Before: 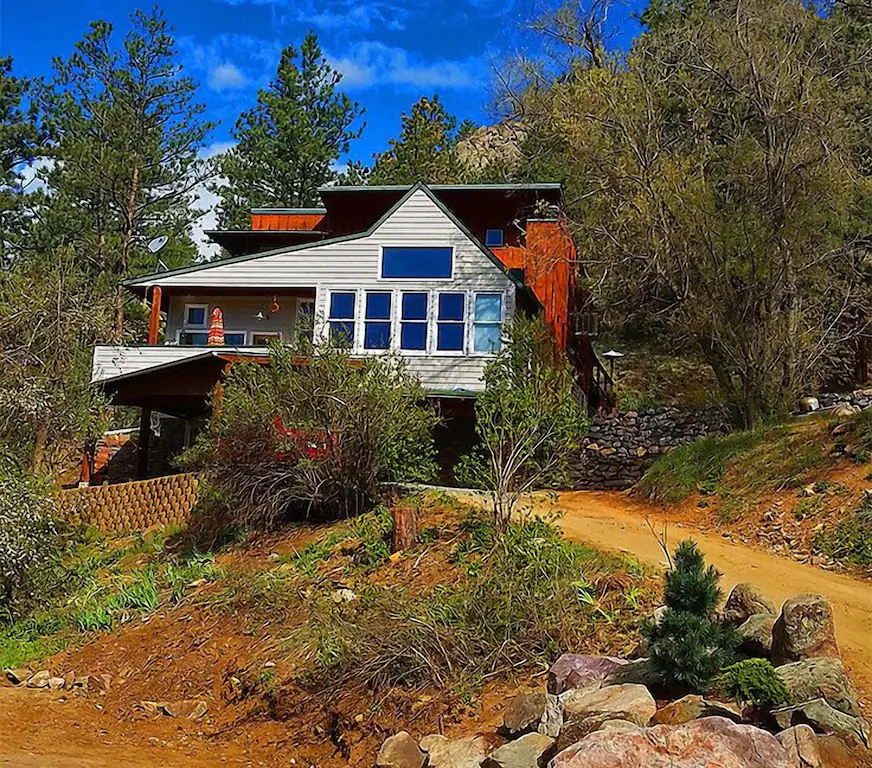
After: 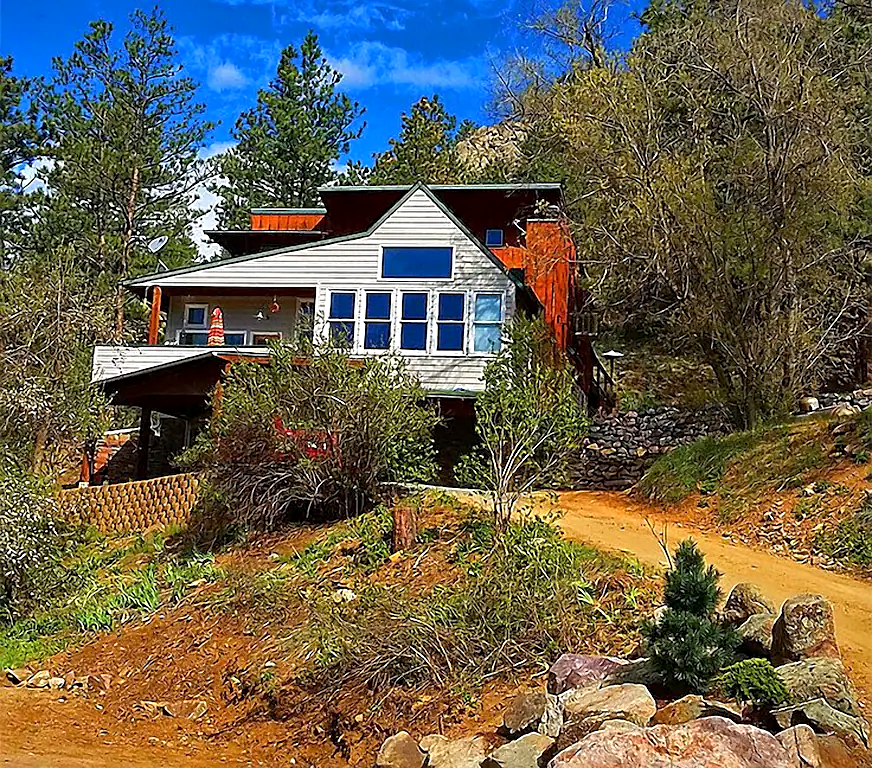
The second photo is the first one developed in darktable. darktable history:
exposure: black level correction 0.001, exposure 0.3 EV, compensate highlight preservation false
sharpen: on, module defaults
